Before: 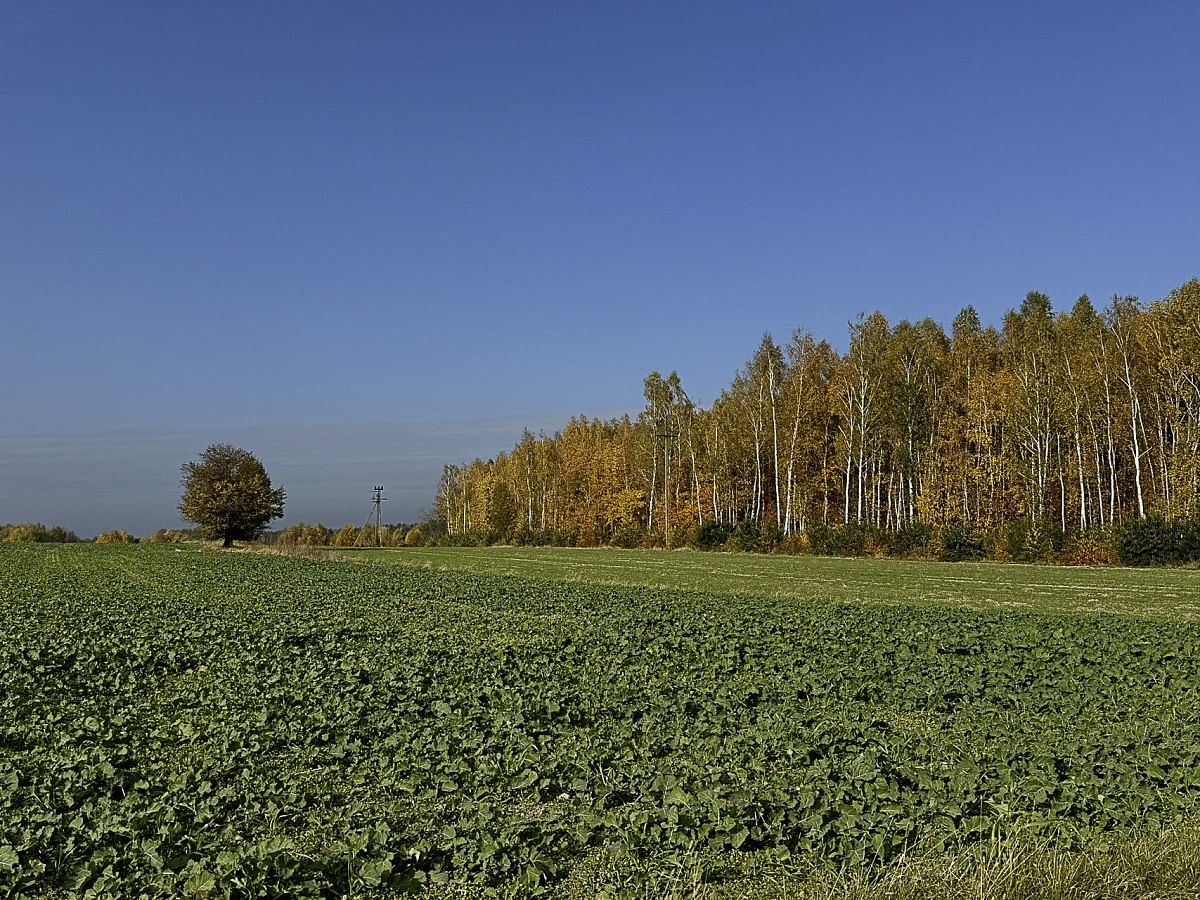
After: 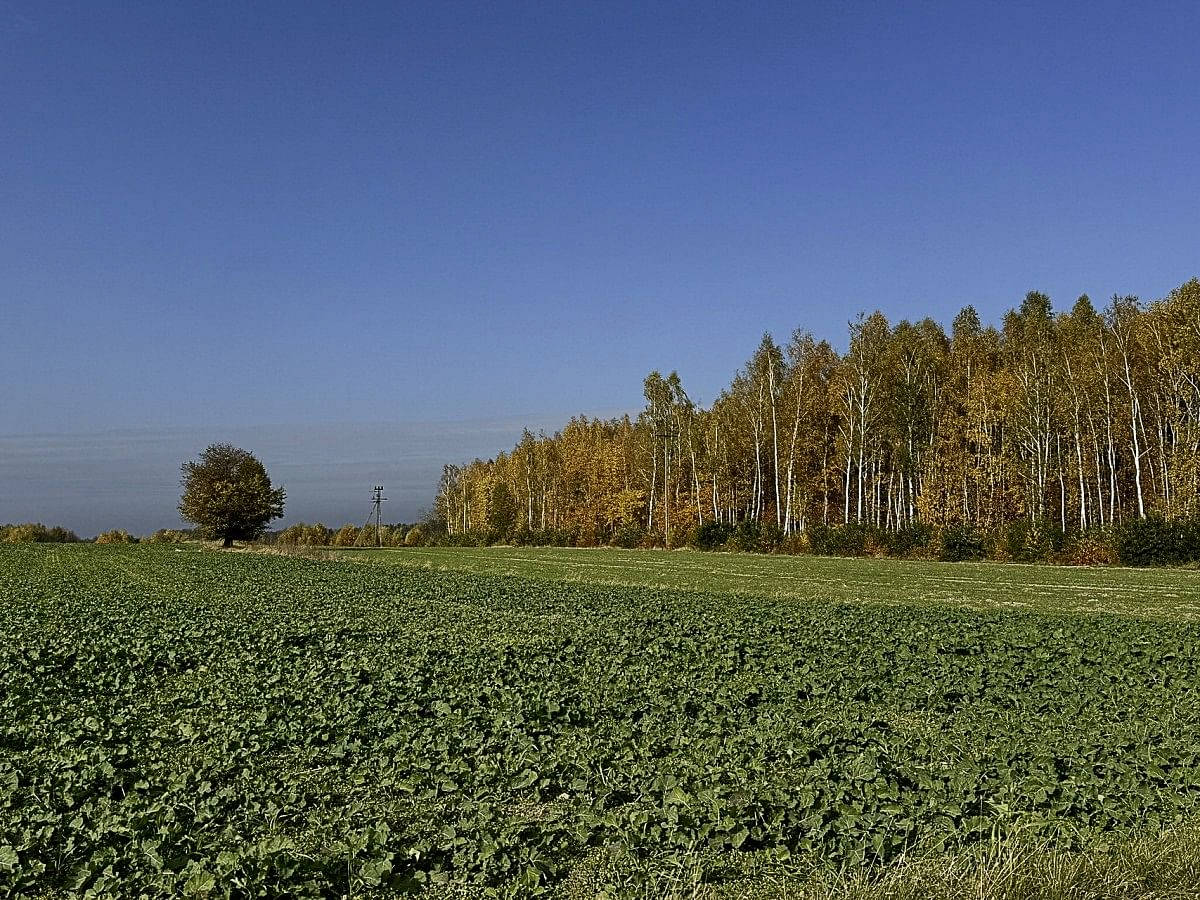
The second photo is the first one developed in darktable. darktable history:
contrast brightness saturation: contrast 0.14
tone curve: curves: ch0 [(0, 0) (0.003, 0.003) (0.011, 0.011) (0.025, 0.025) (0.044, 0.044) (0.069, 0.069) (0.1, 0.099) (0.136, 0.135) (0.177, 0.176) (0.224, 0.223) (0.277, 0.275) (0.335, 0.333) (0.399, 0.396) (0.468, 0.465) (0.543, 0.546) (0.623, 0.625) (0.709, 0.711) (0.801, 0.802) (0.898, 0.898) (1, 1)], preserve colors none
